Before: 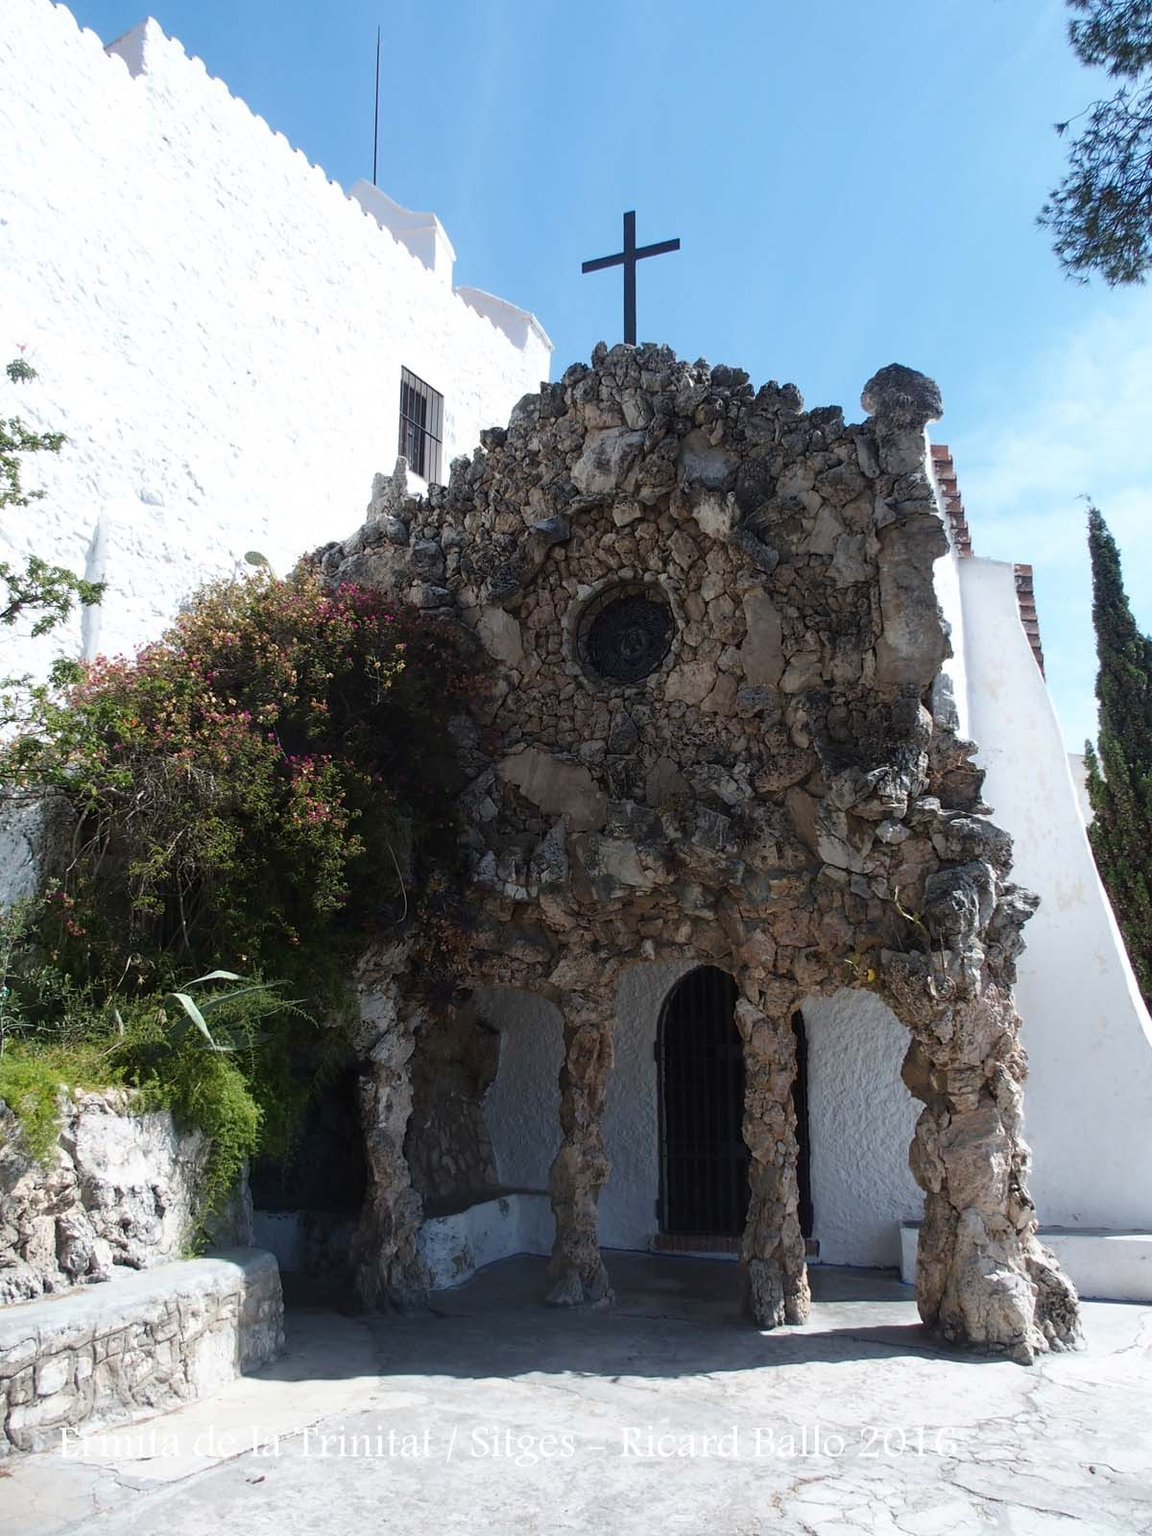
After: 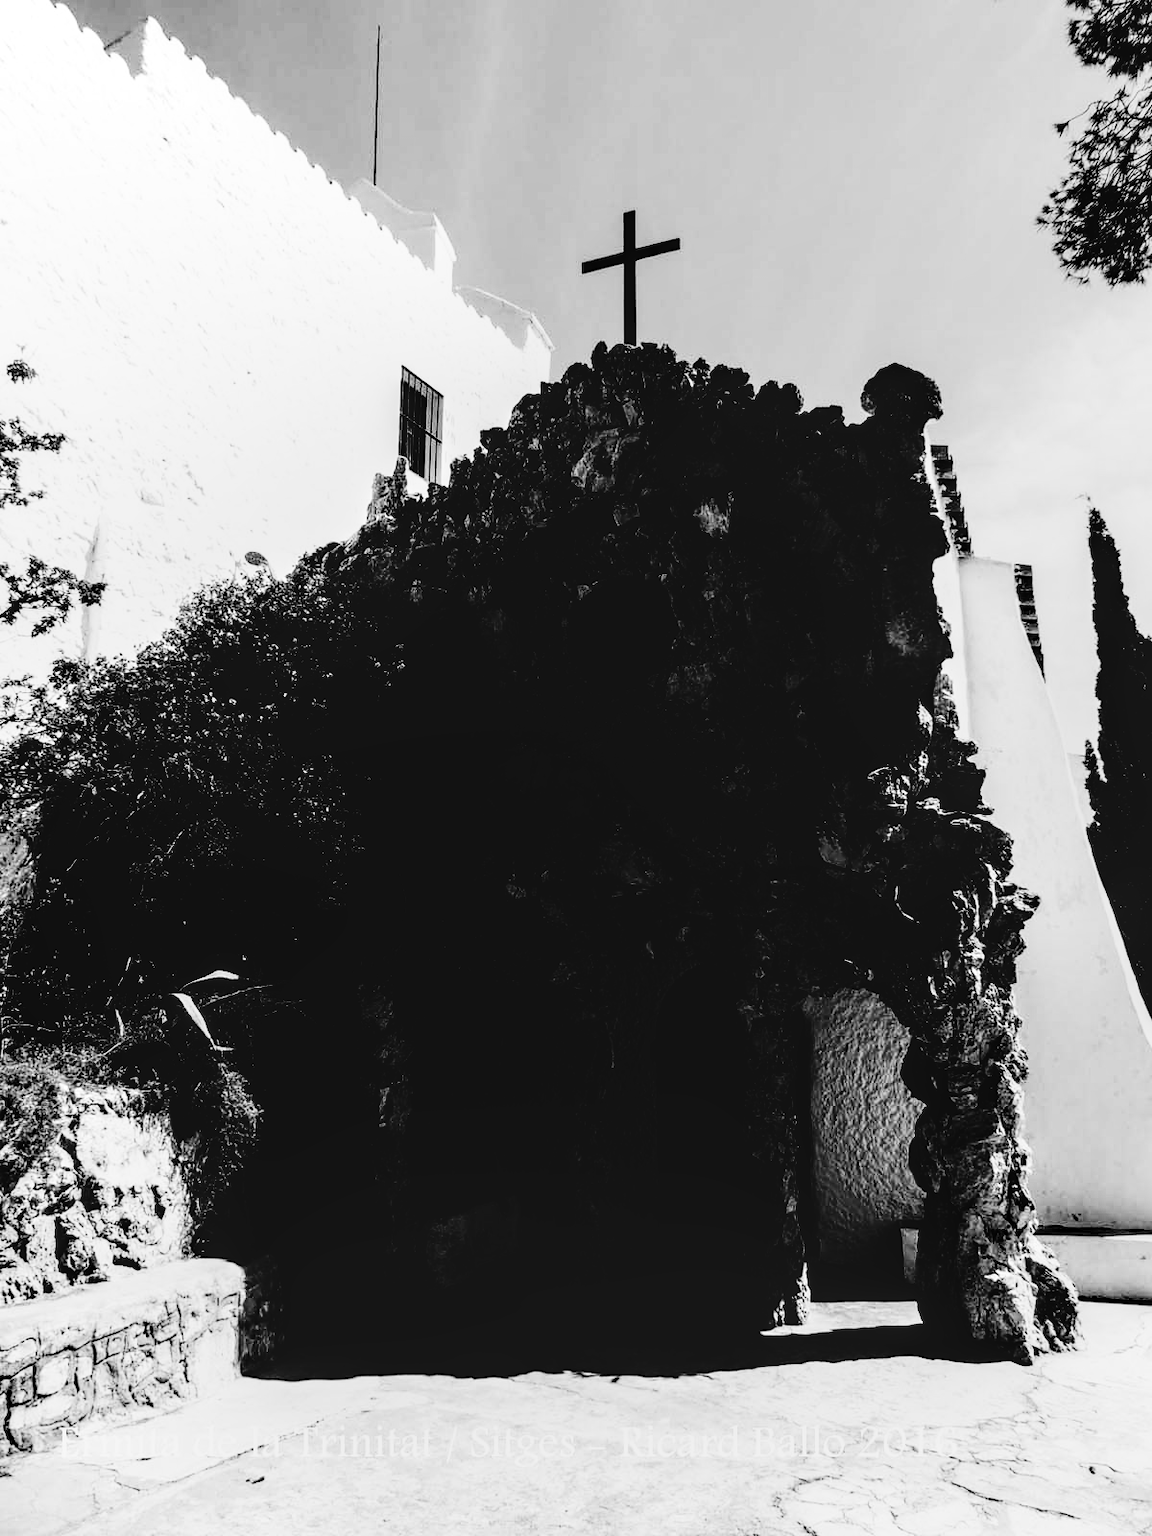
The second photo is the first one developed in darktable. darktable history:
local contrast: detail 130%
monochrome: on, module defaults
contrast brightness saturation: contrast 0.77, brightness -1, saturation 1
rgb levels: mode RGB, independent channels, levels [[0, 0.474, 1], [0, 0.5, 1], [0, 0.5, 1]]
